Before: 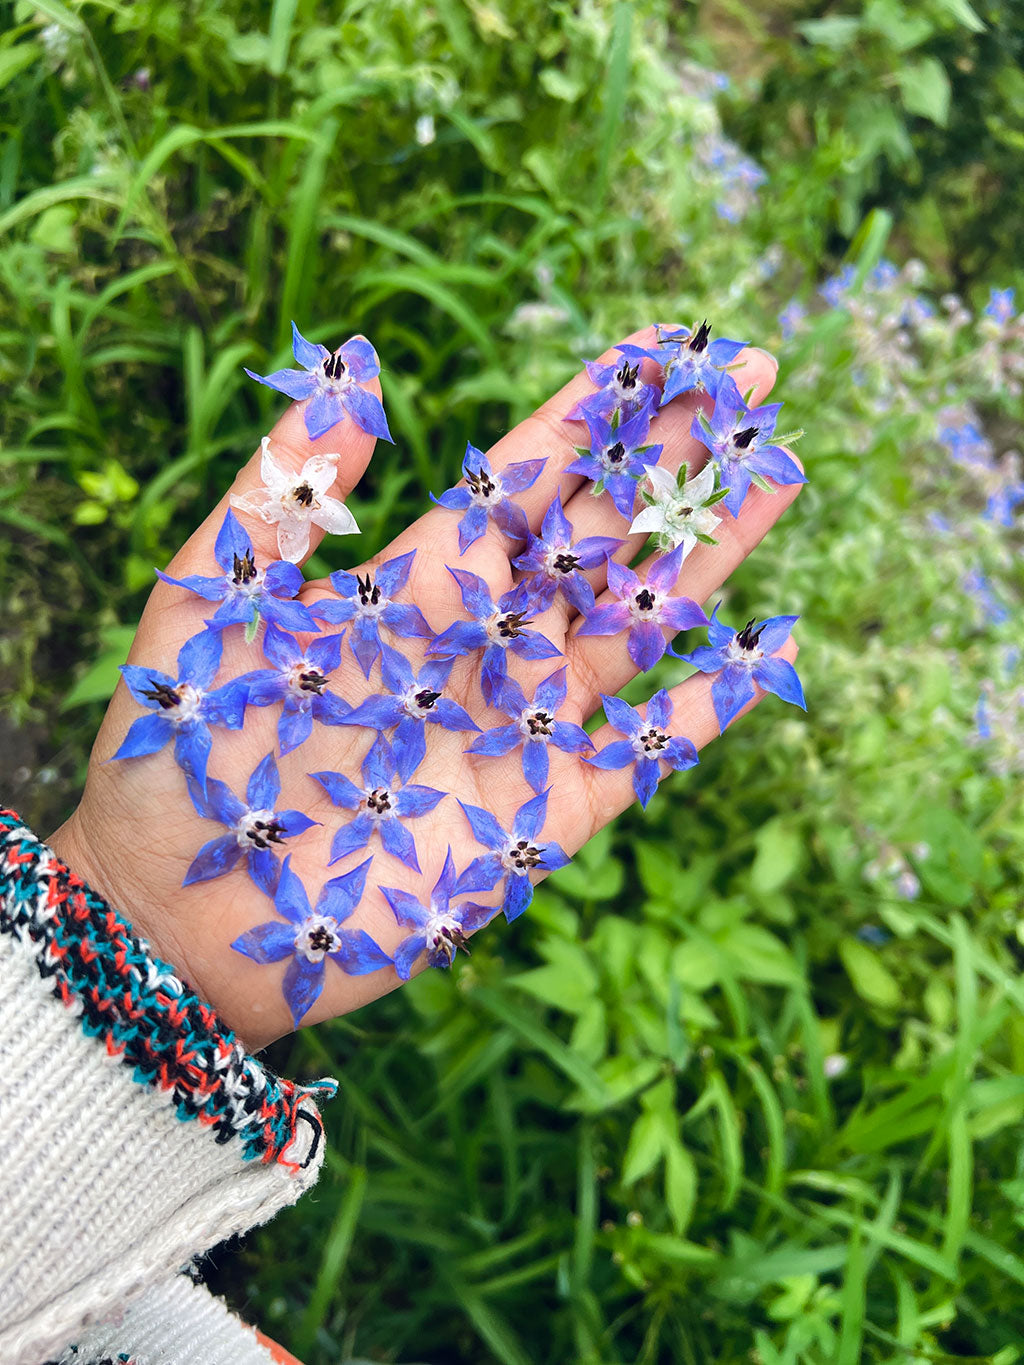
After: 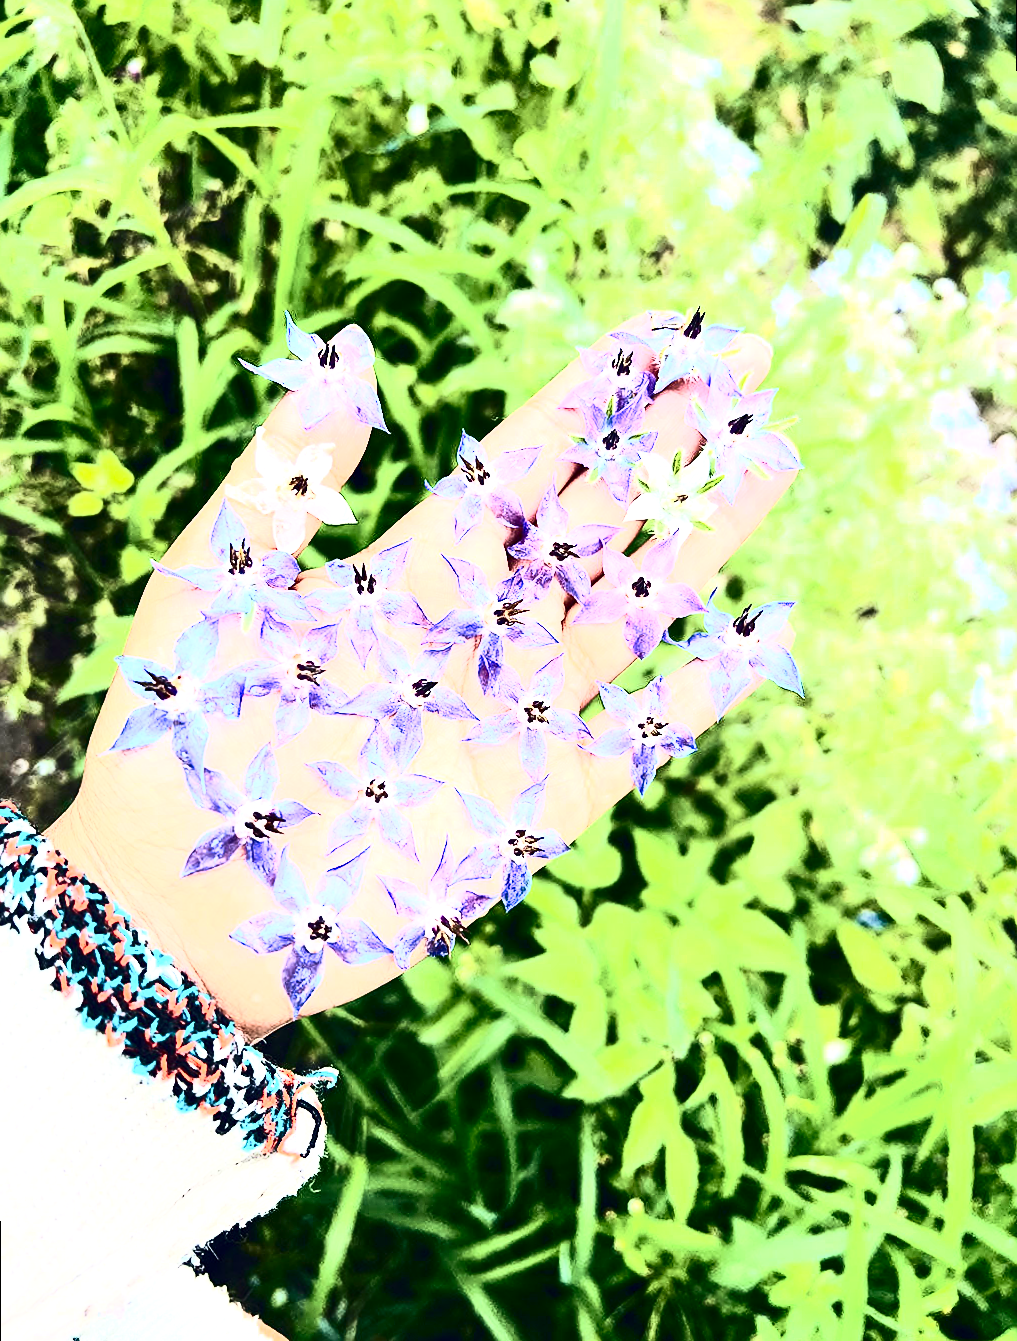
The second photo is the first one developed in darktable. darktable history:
contrast brightness saturation: contrast 0.93, brightness 0.2
velvia: on, module defaults
exposure: exposure 1.089 EV, compensate highlight preservation false
rotate and perspective: rotation -0.45°, automatic cropping original format, crop left 0.008, crop right 0.992, crop top 0.012, crop bottom 0.988
sharpen: on, module defaults
